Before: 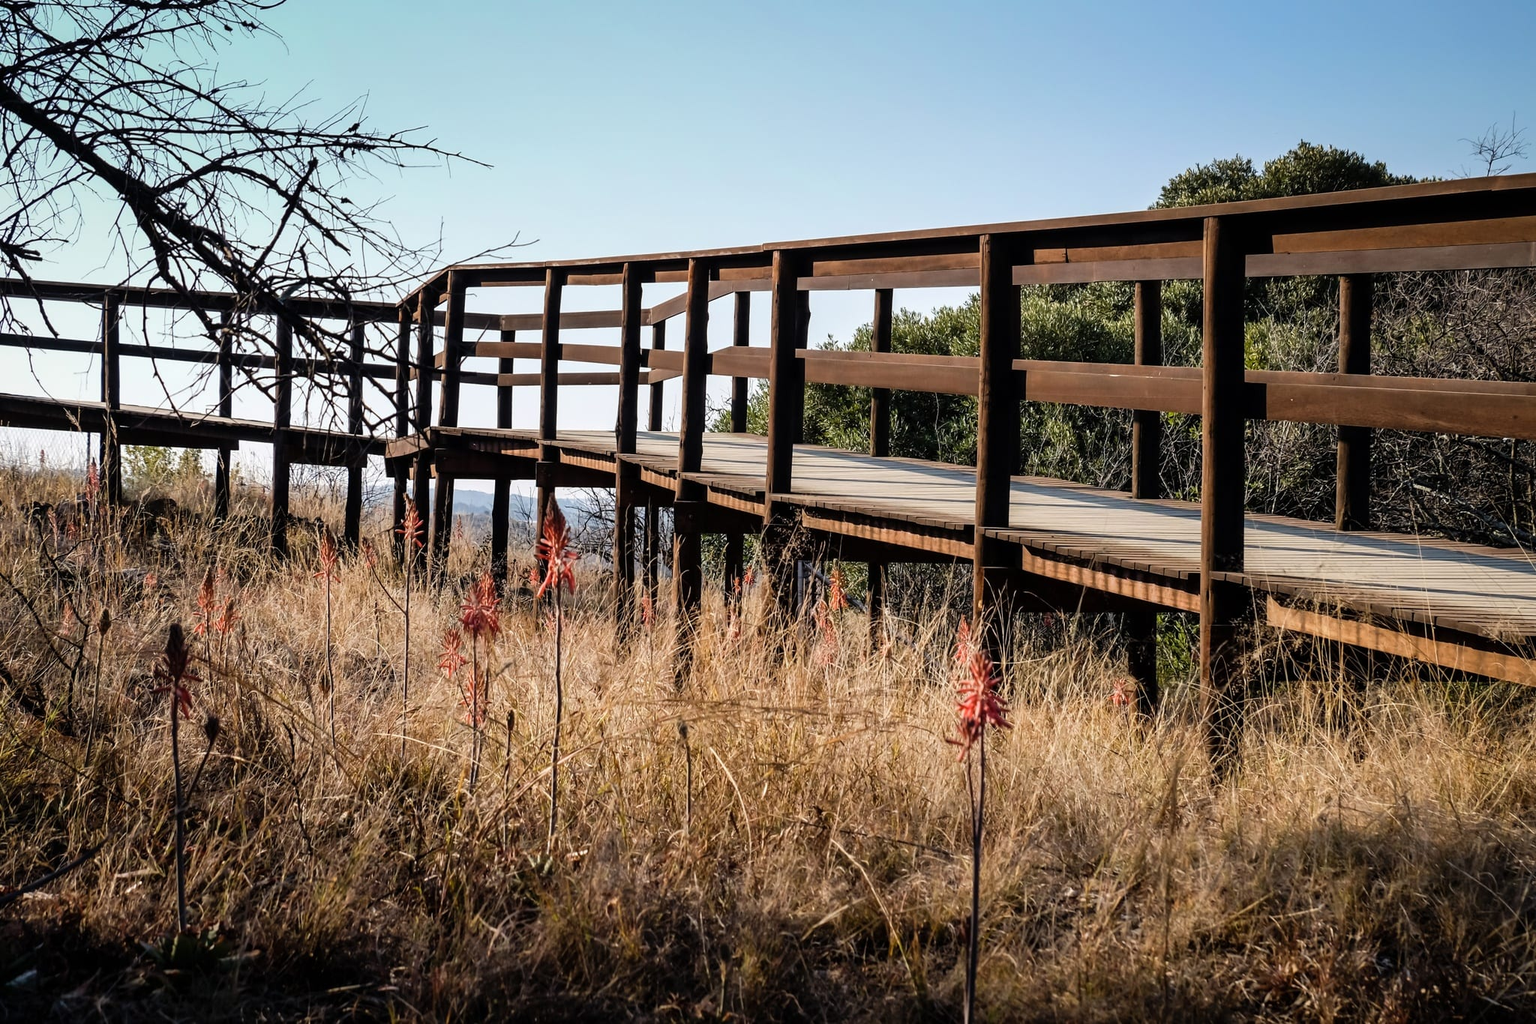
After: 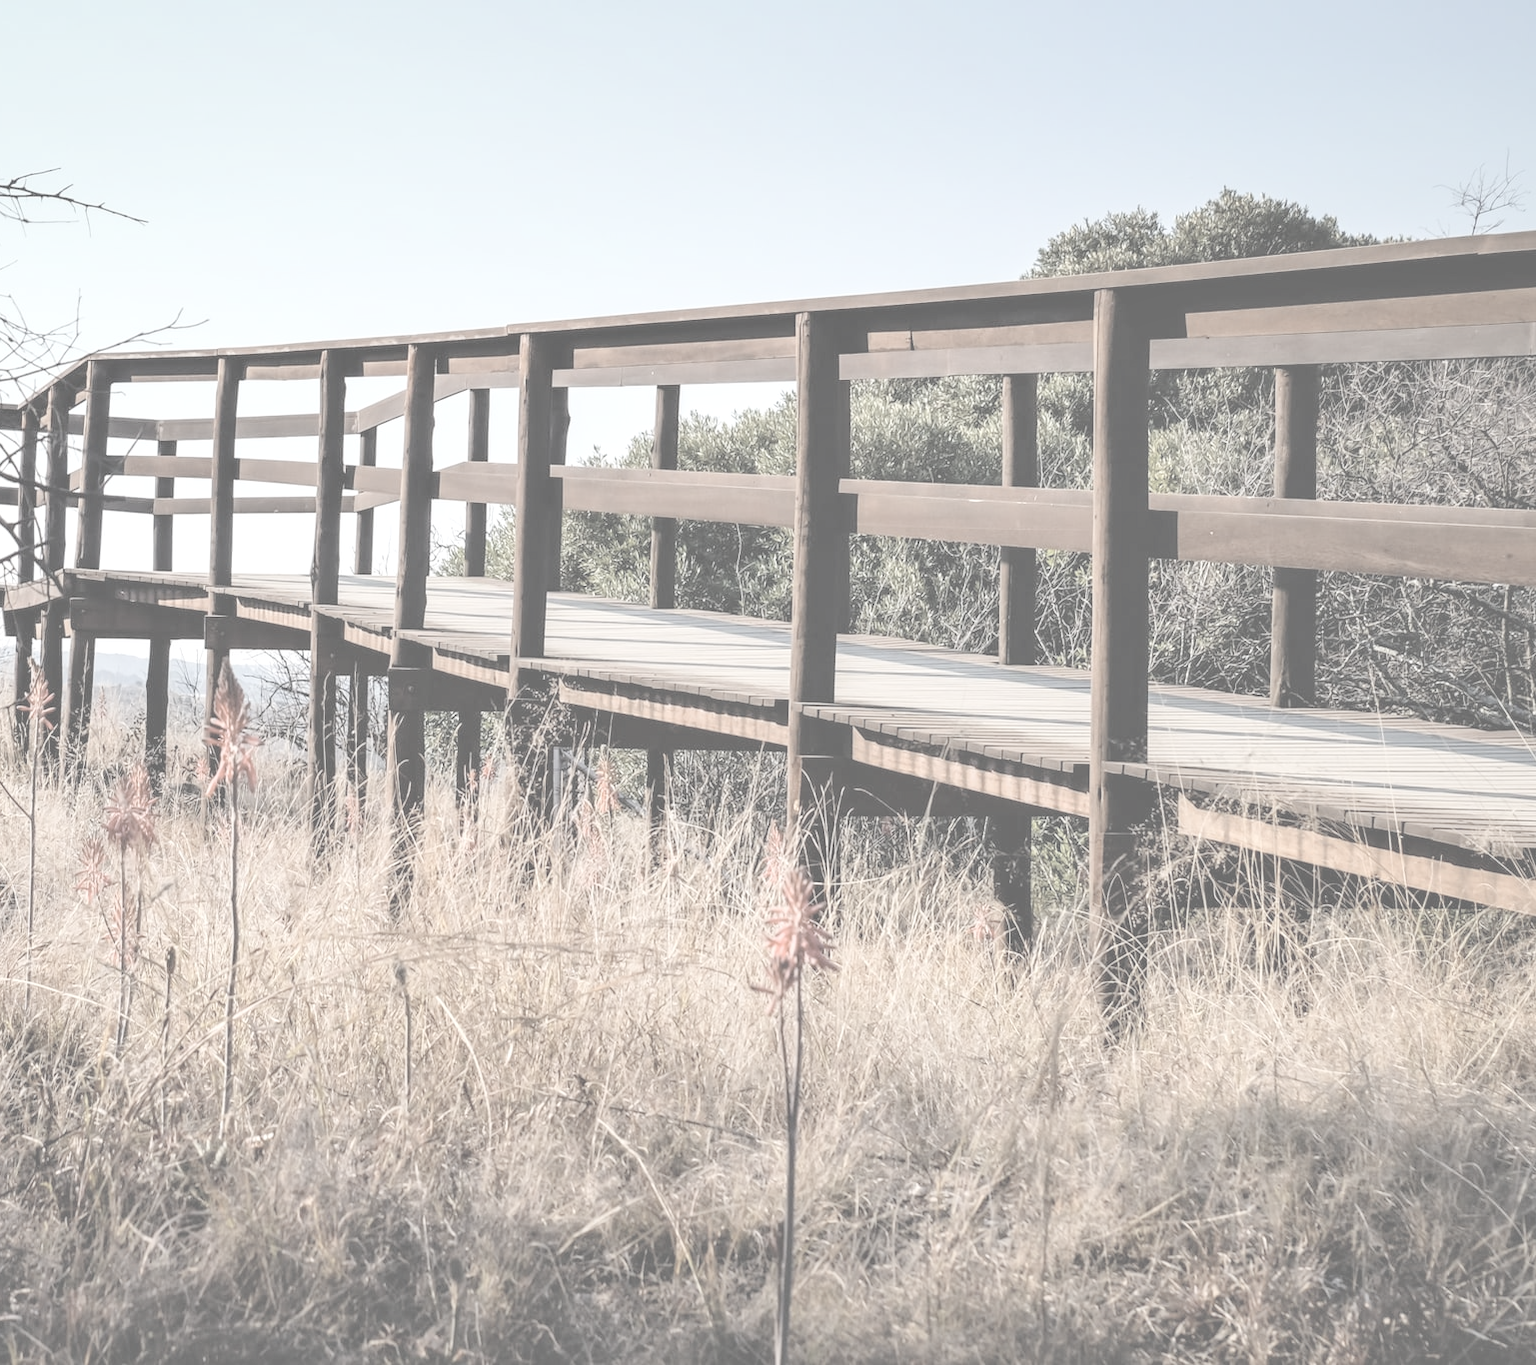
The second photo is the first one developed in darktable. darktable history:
exposure: black level correction 0, exposure 1.095 EV, compensate exposure bias true, compensate highlight preservation false
crop and rotate: left 24.938%
shadows and highlights: shadows 36.7, highlights -26.85, soften with gaussian
contrast brightness saturation: contrast -0.319, brightness 0.764, saturation -0.797
